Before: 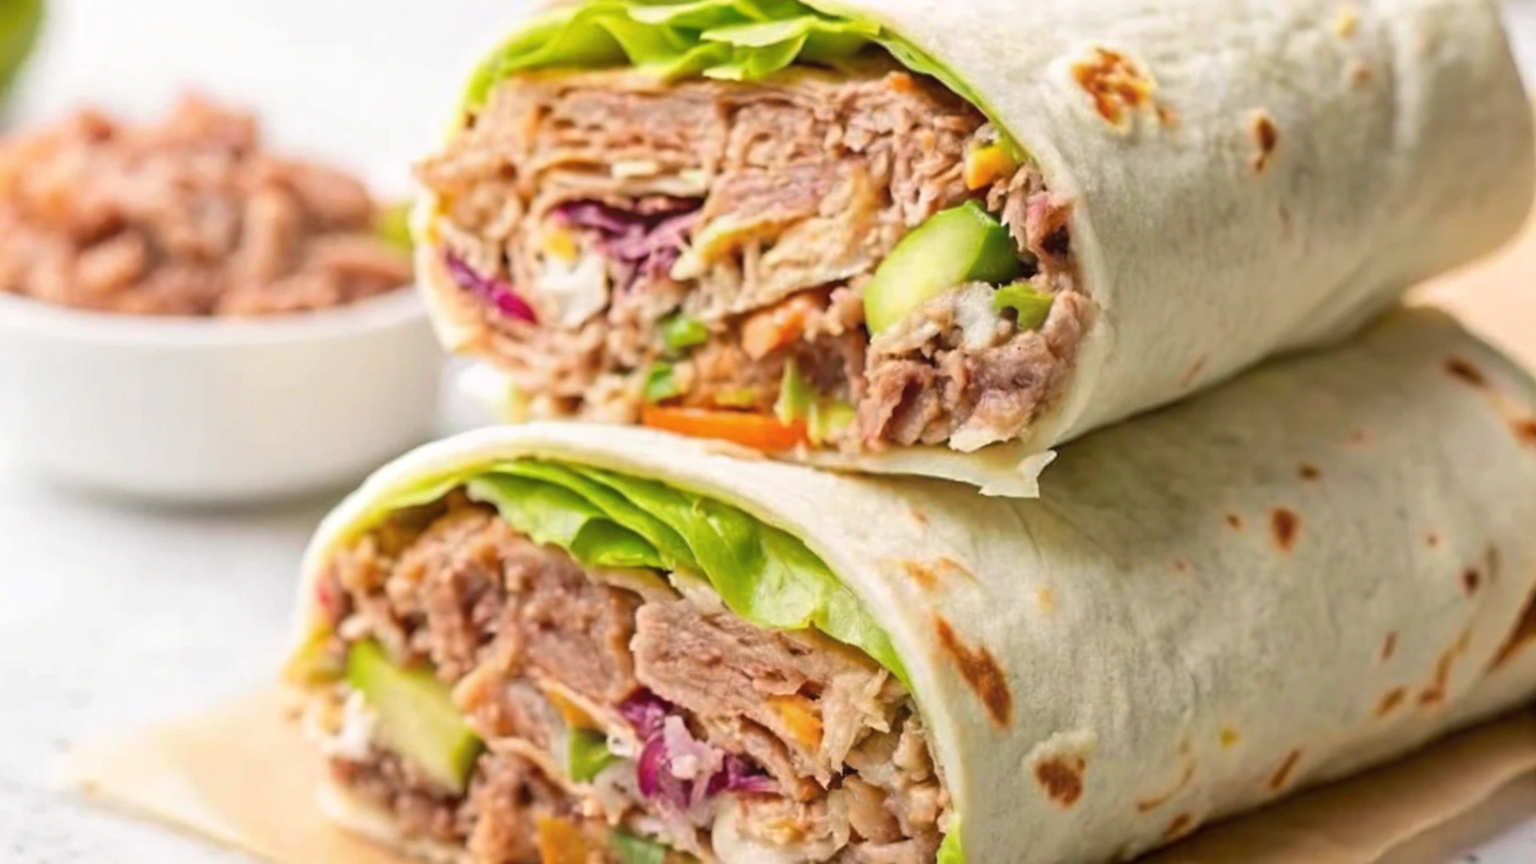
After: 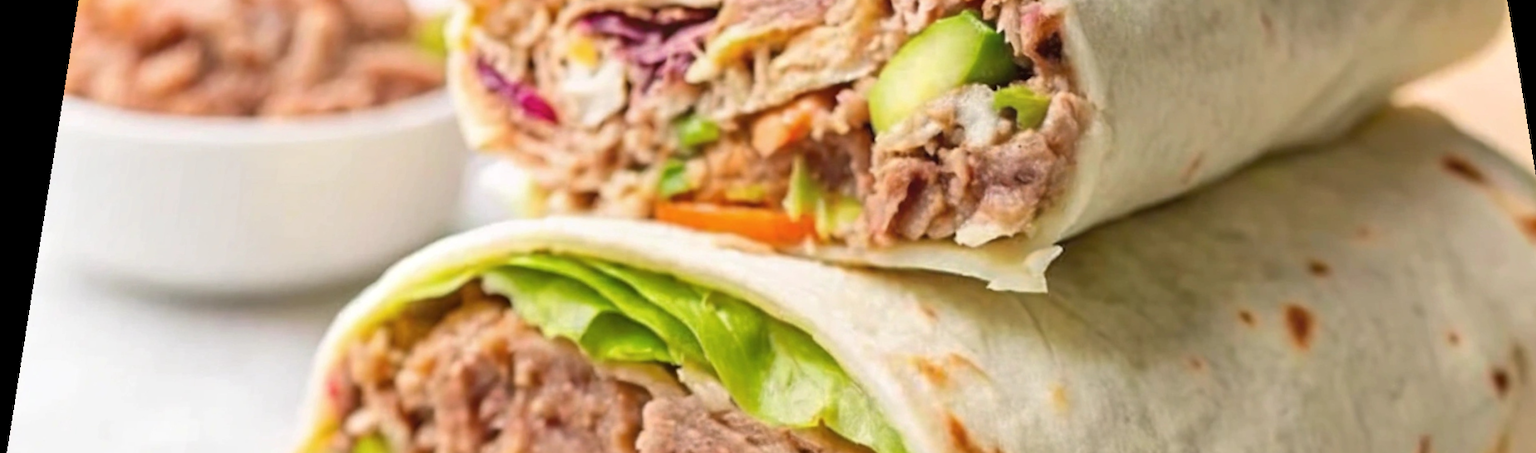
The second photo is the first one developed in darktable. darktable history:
crop: left 1.744%, top 19.225%, right 5.069%, bottom 28.357%
rotate and perspective: rotation 0.128°, lens shift (vertical) -0.181, lens shift (horizontal) -0.044, shear 0.001, automatic cropping off
